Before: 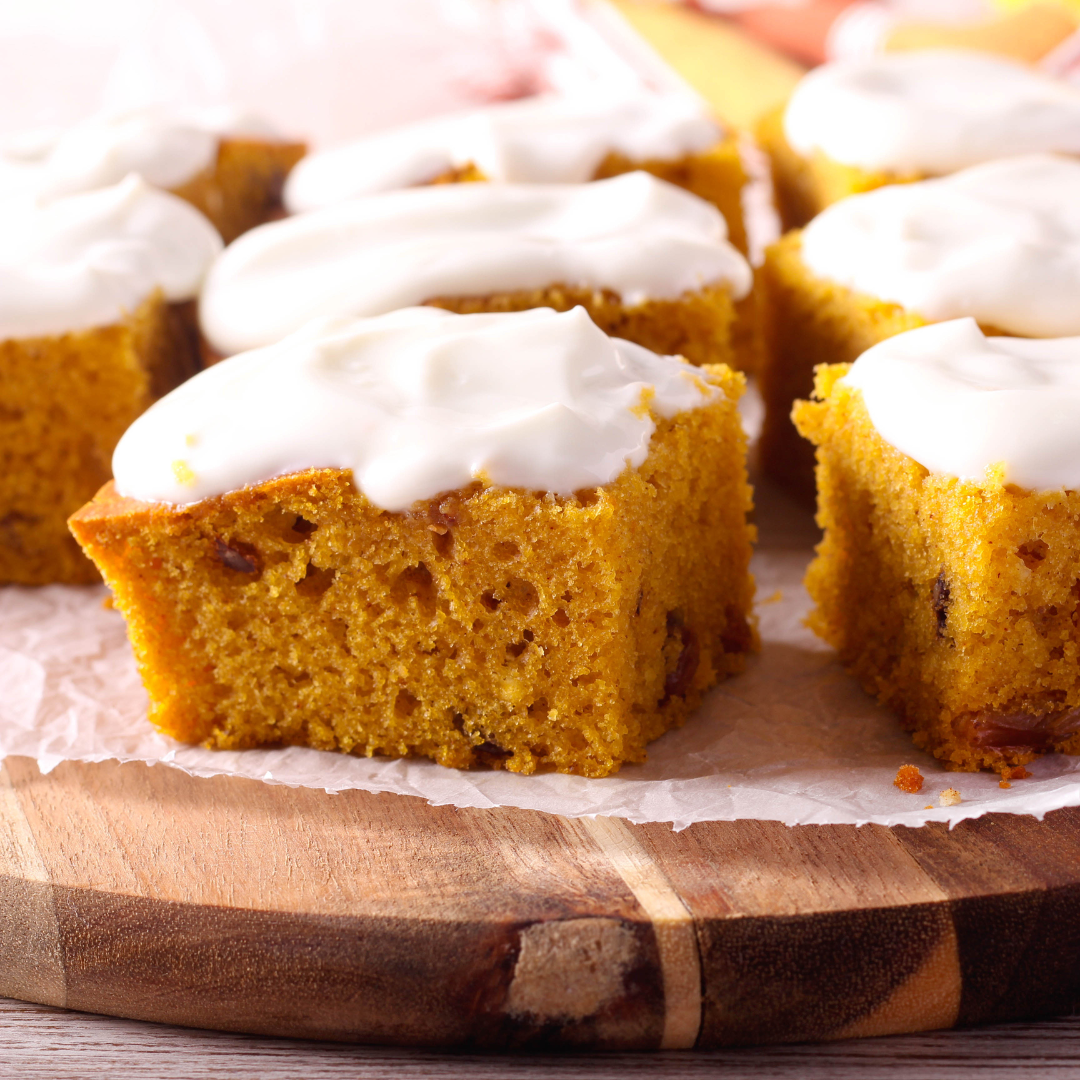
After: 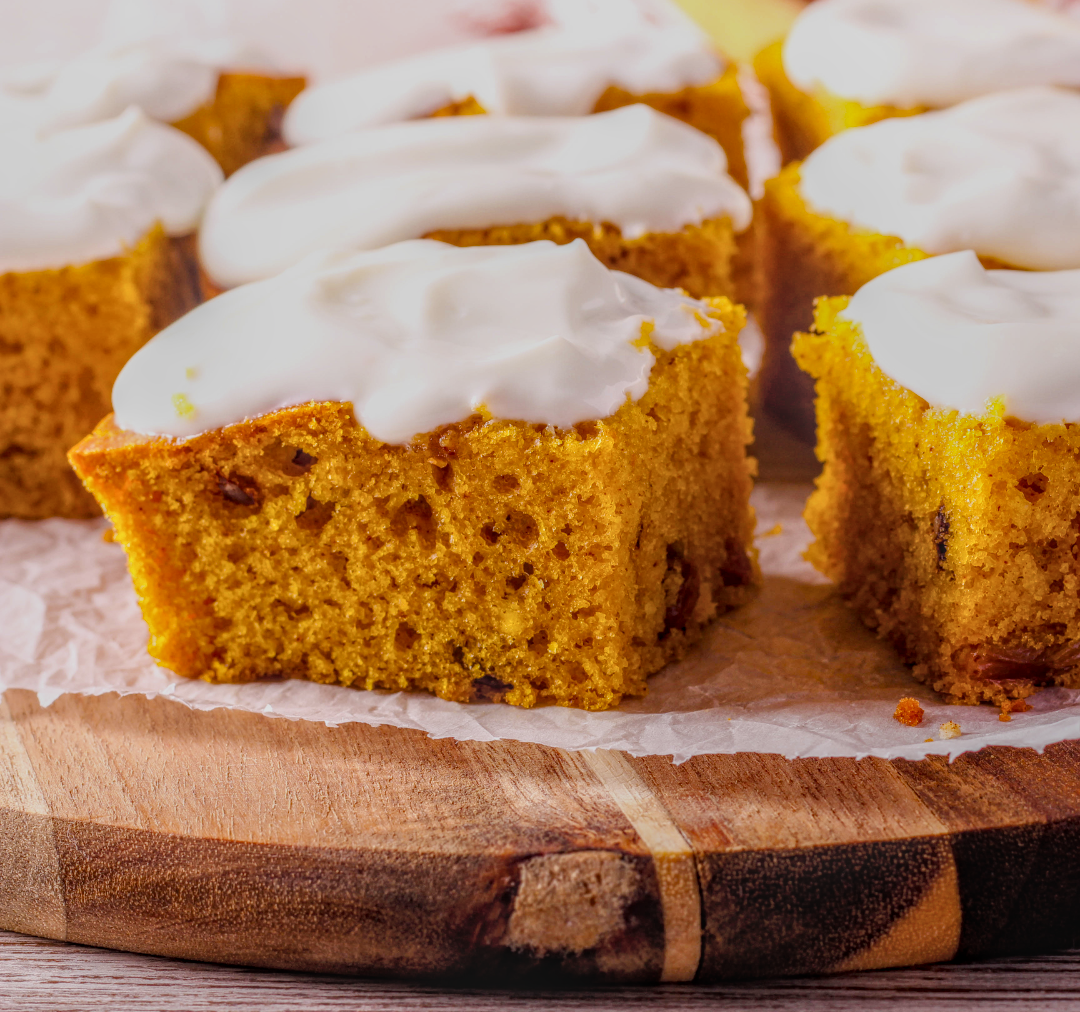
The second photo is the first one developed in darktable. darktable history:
crop and rotate: top 6.25%
local contrast: highlights 0%, shadows 0%, detail 200%, midtone range 0.25
filmic rgb: black relative exposure -7.65 EV, white relative exposure 4.56 EV, hardness 3.61
color balance: output saturation 120%
